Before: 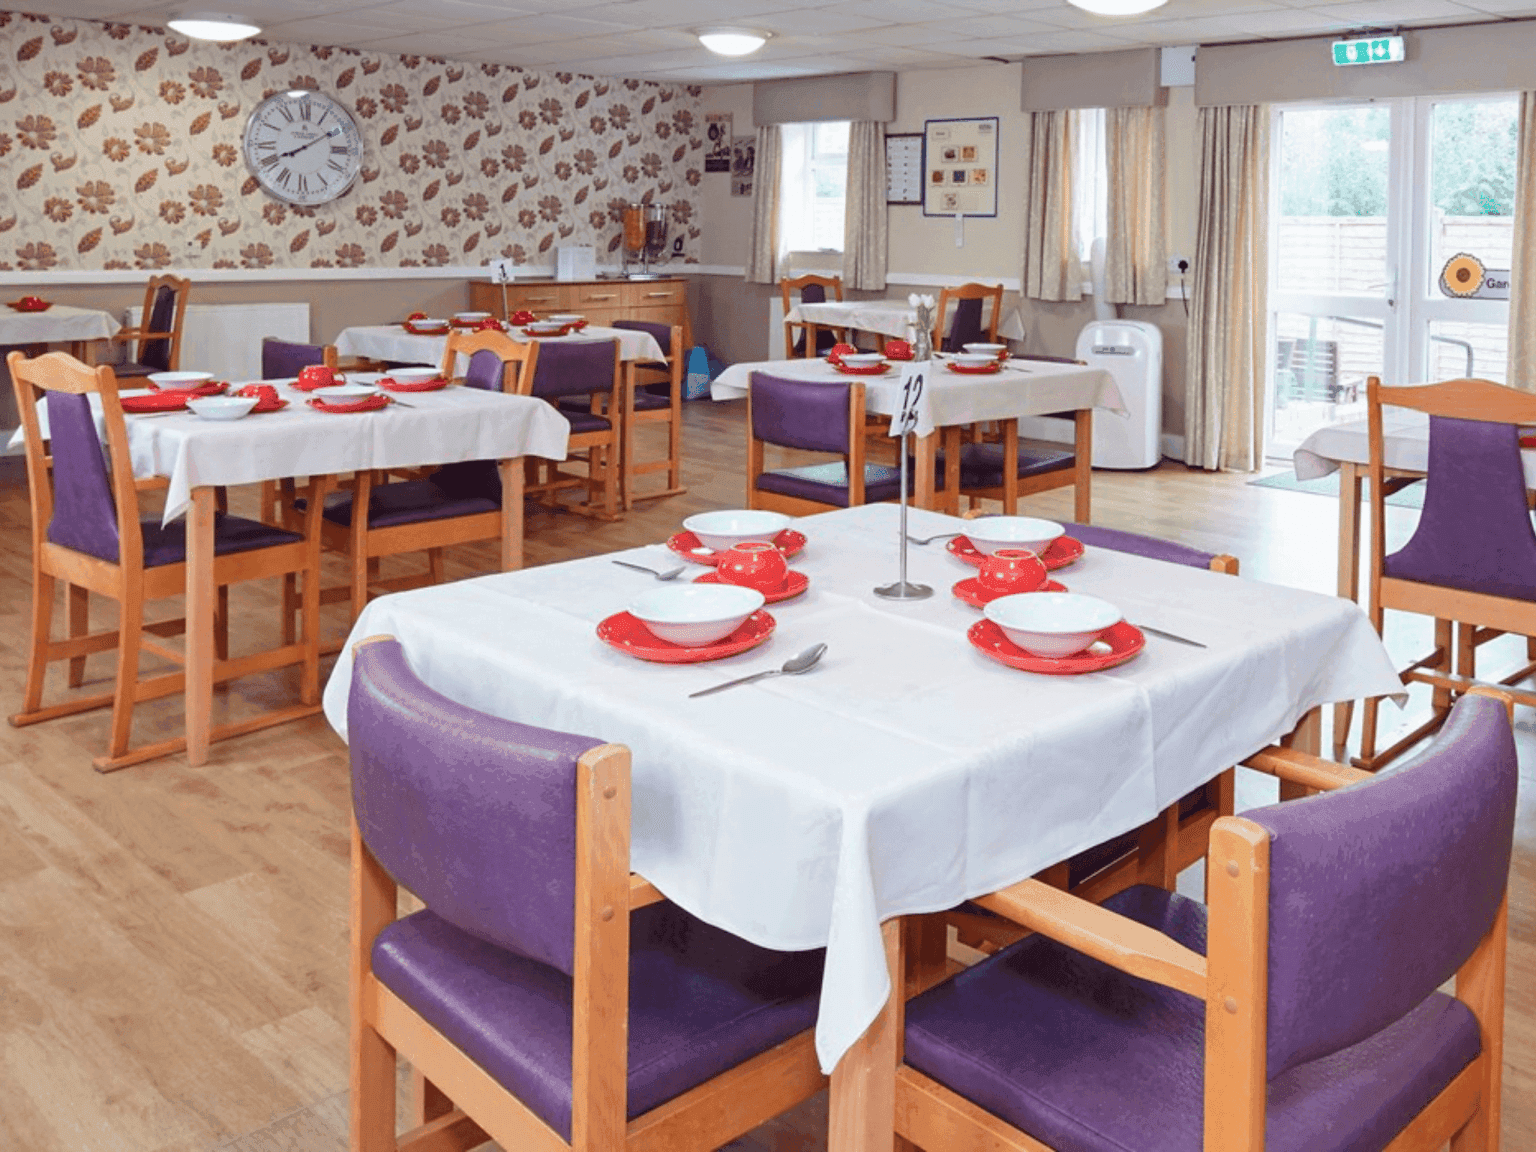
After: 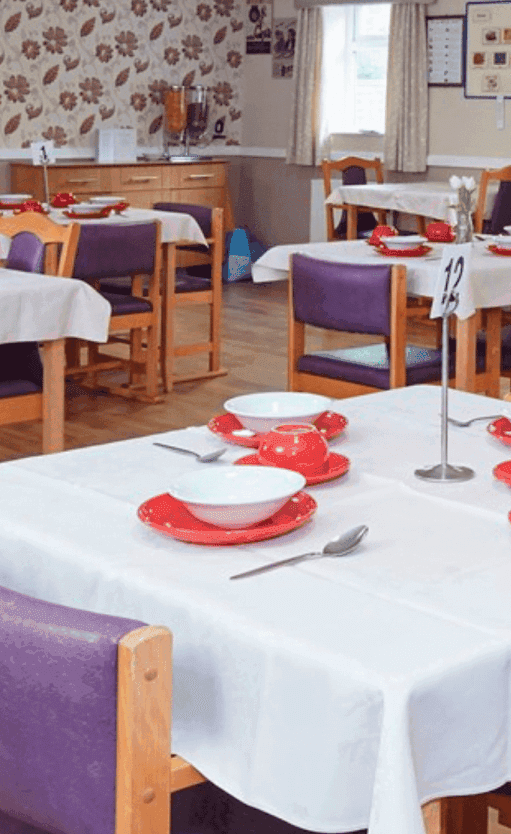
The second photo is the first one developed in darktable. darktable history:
crop and rotate: left 29.938%, top 10.291%, right 36.746%, bottom 17.247%
